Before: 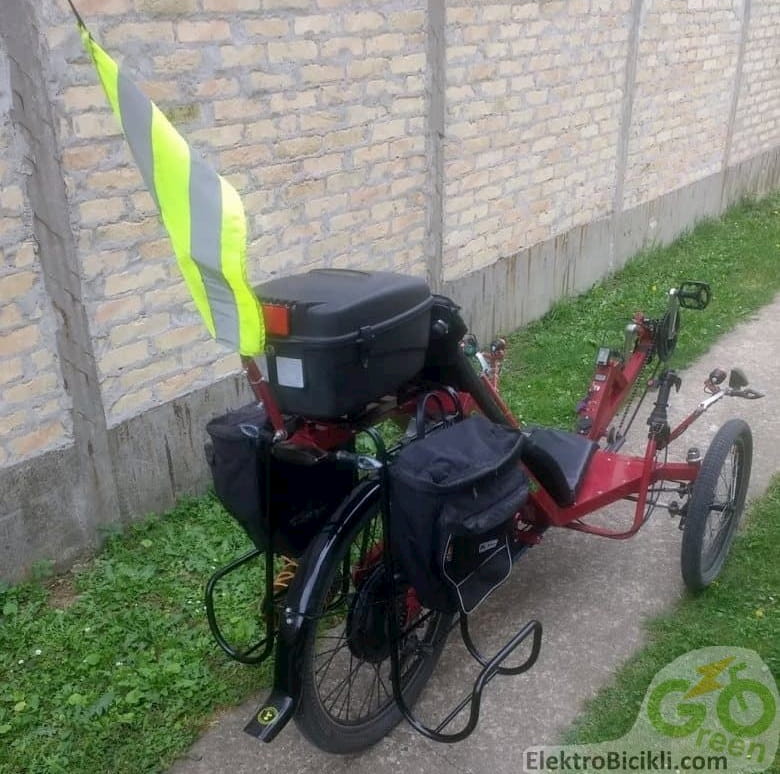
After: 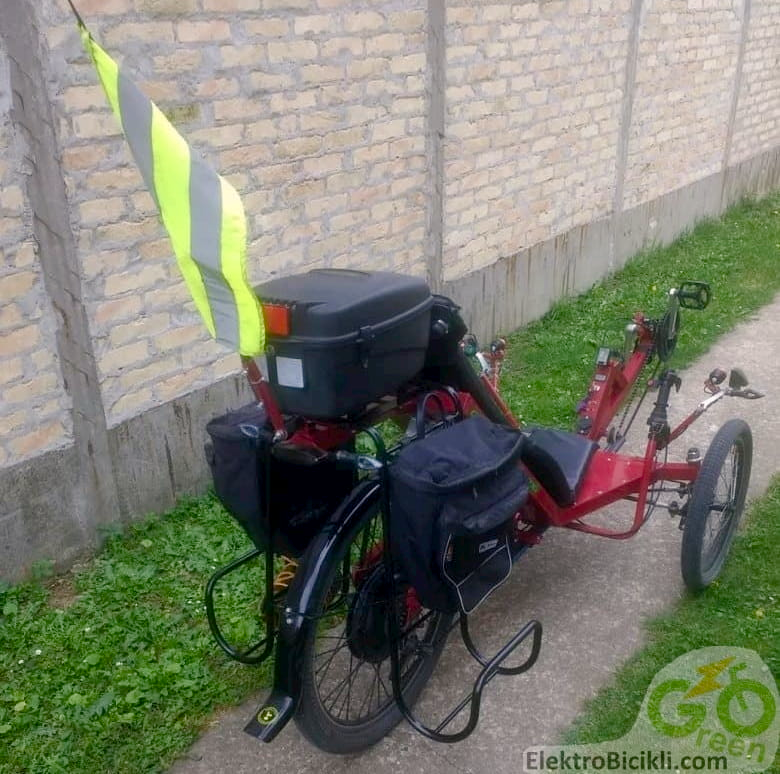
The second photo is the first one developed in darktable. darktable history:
color balance rgb: highlights gain › chroma 1.028%, highlights gain › hue 60.24°, linear chroma grading › global chroma 9.637%, perceptual saturation grading › global saturation 0.667%, perceptual saturation grading › highlights -31.321%, perceptual saturation grading › mid-tones 5.627%, perceptual saturation grading › shadows 18.06%, global vibrance 24.151%
